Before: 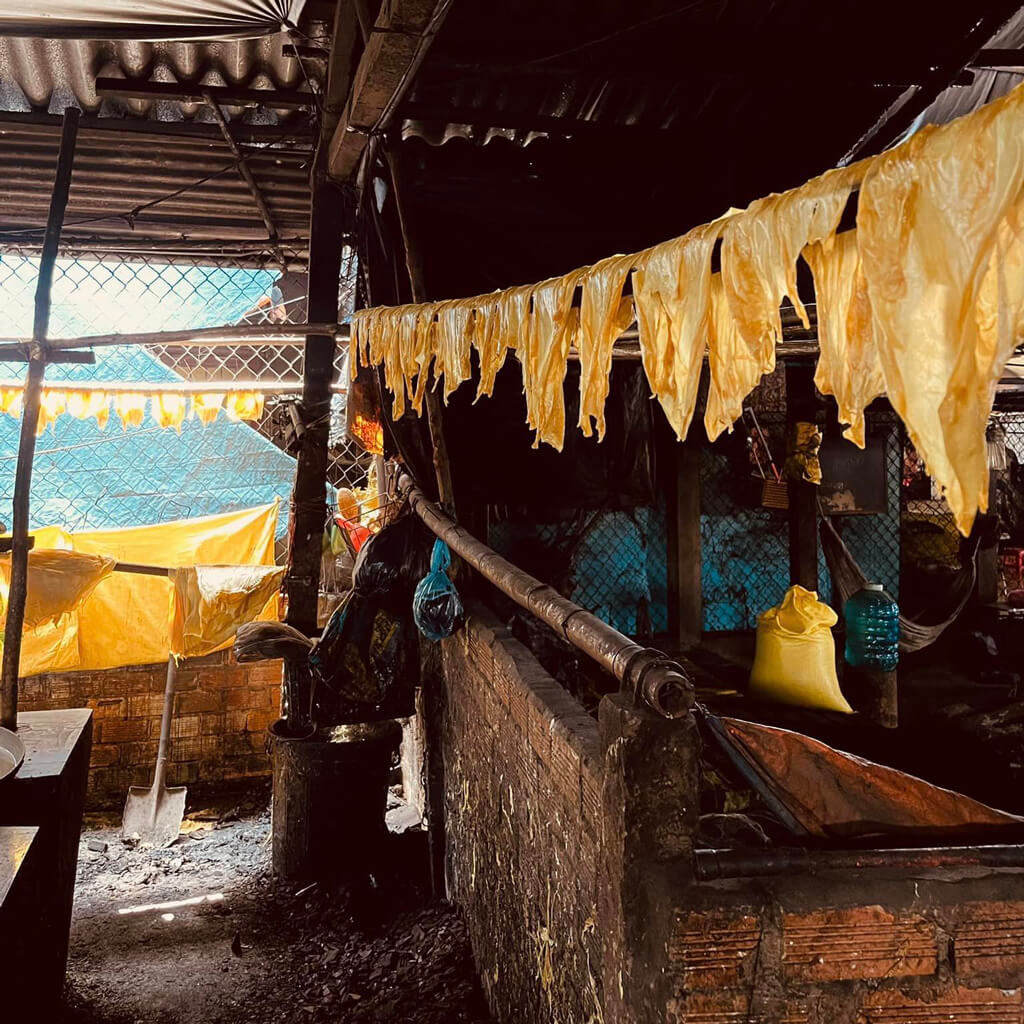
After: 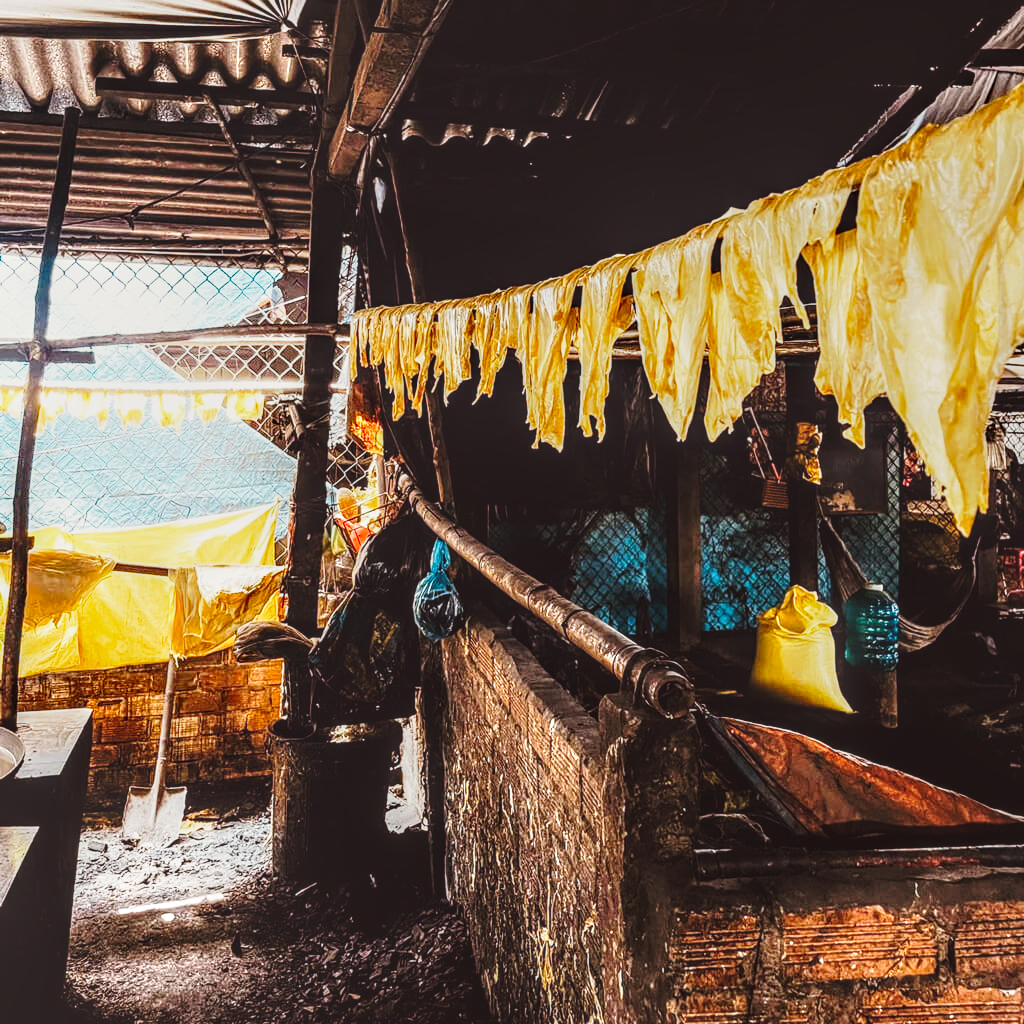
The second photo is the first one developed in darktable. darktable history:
base curve: curves: ch0 [(0, 0) (0.028, 0.03) (0.121, 0.232) (0.46, 0.748) (0.859, 0.968) (1, 1)], preserve colors none
local contrast: highlights 0%, shadows 0%, detail 133%
tone equalizer: -8 EV -0.75 EV, -7 EV -0.7 EV, -6 EV -0.6 EV, -5 EV -0.4 EV, -3 EV 0.4 EV, -2 EV 0.6 EV, -1 EV 0.7 EV, +0 EV 0.75 EV, edges refinement/feathering 500, mask exposure compensation -1.57 EV, preserve details no
